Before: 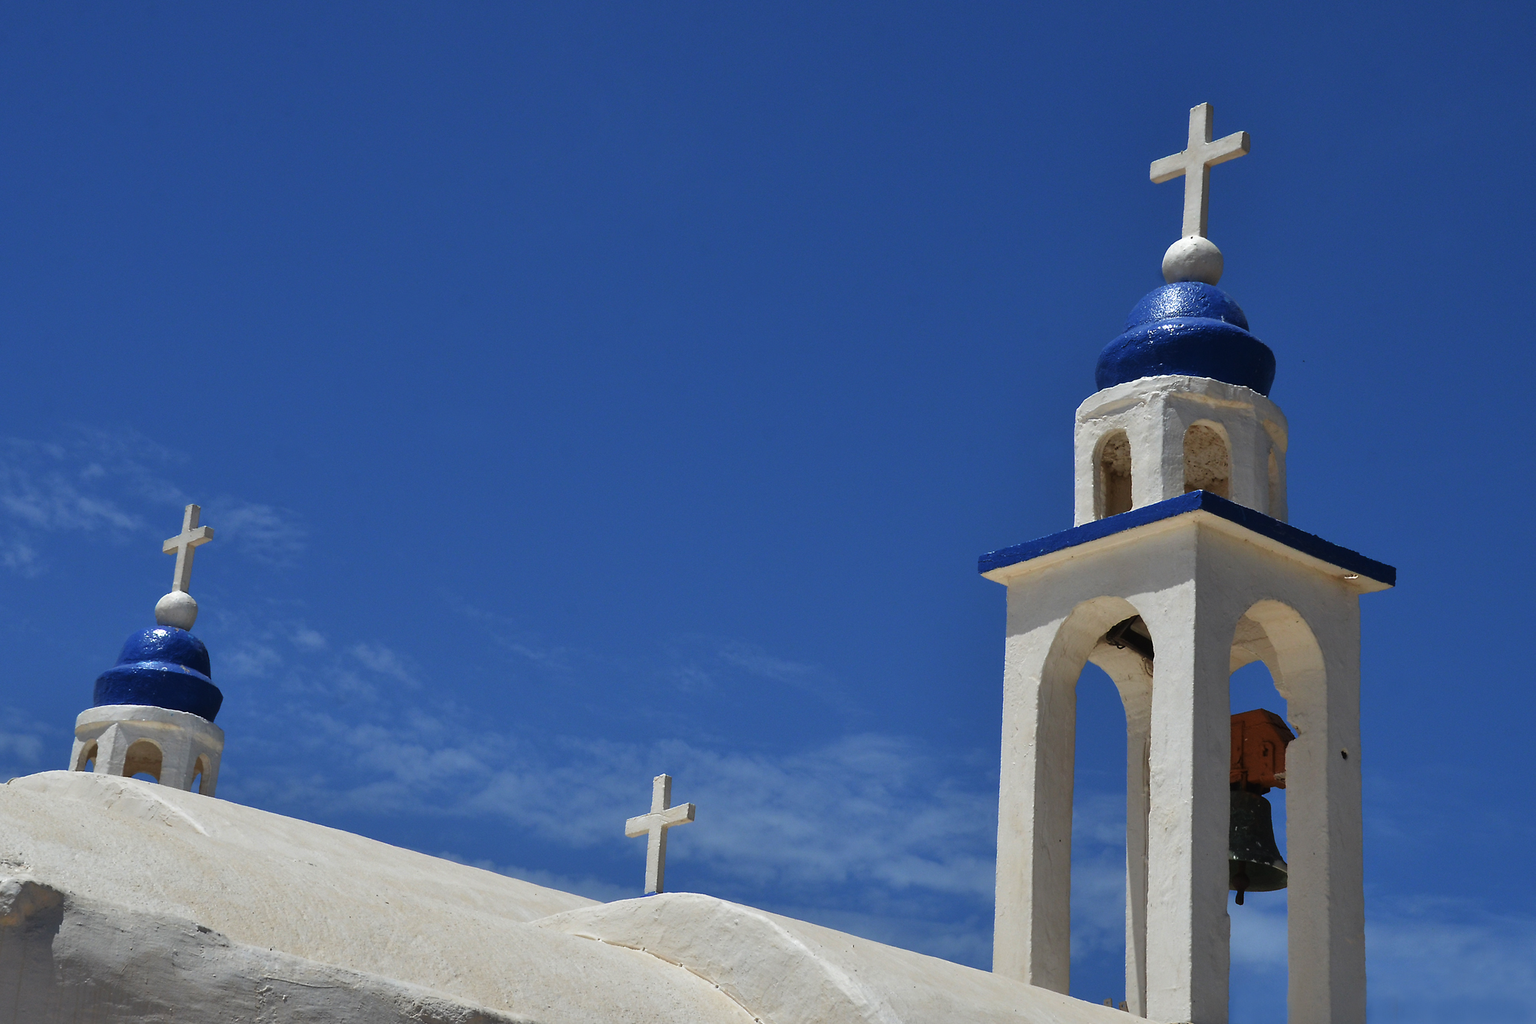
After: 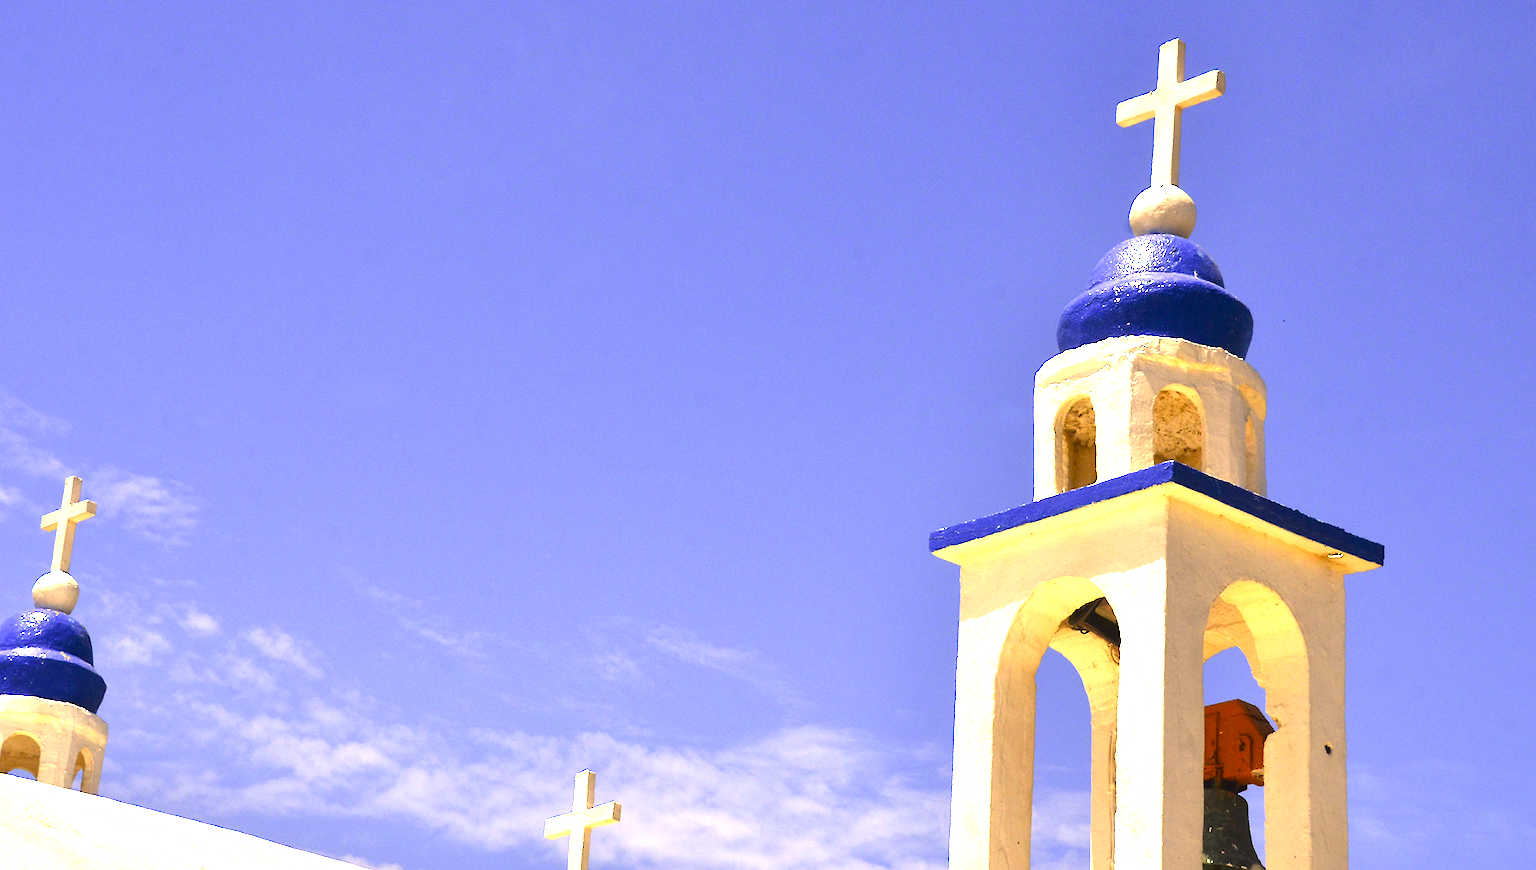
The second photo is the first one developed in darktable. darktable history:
crop: left 8.2%, top 6.545%, bottom 15.315%
exposure: black level correction 0.001, exposure 1.814 EV, compensate highlight preservation false
color balance rgb: highlights gain › chroma 3.105%, highlights gain › hue 77.29°, perceptual saturation grading › global saturation 20%, perceptual saturation grading › highlights -25.503%, perceptual saturation grading › shadows 25.247%, perceptual brilliance grading › global brilliance 11.17%, global vibrance 20%
color correction: highlights a* 14.83, highlights b* 32.21
